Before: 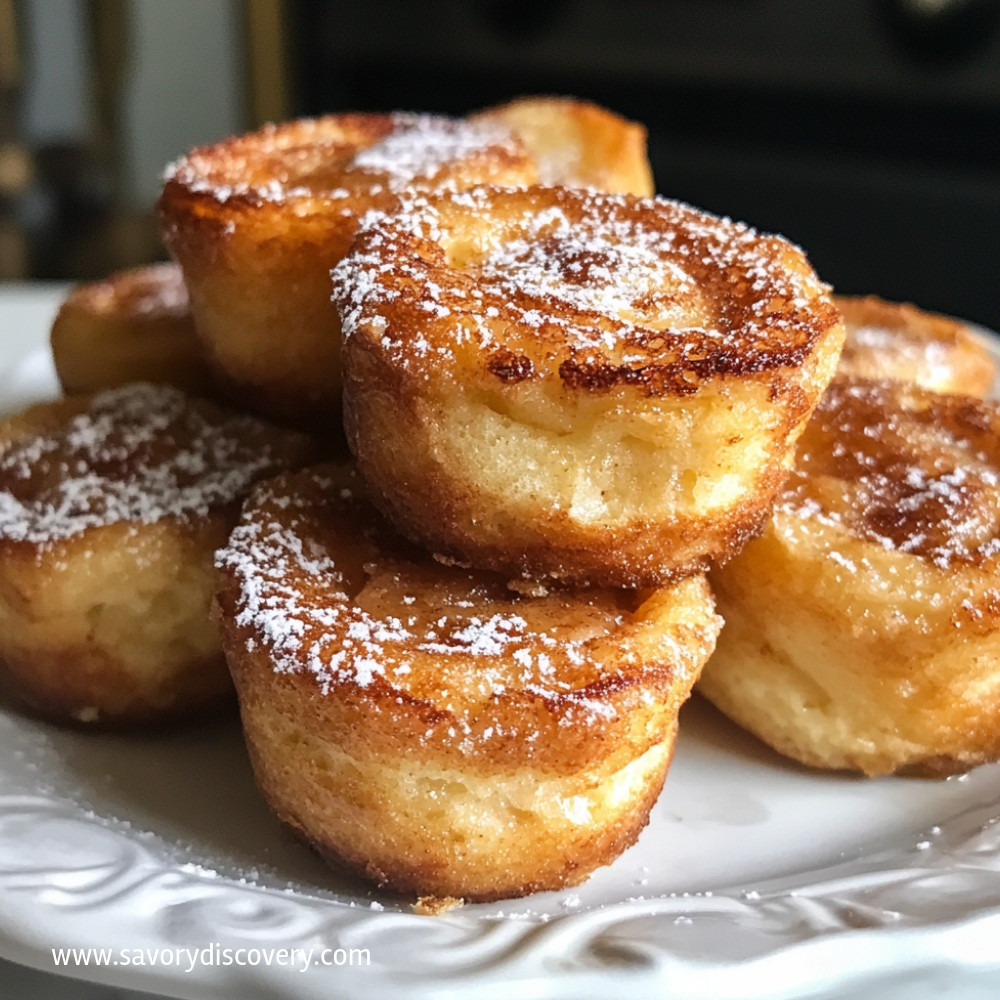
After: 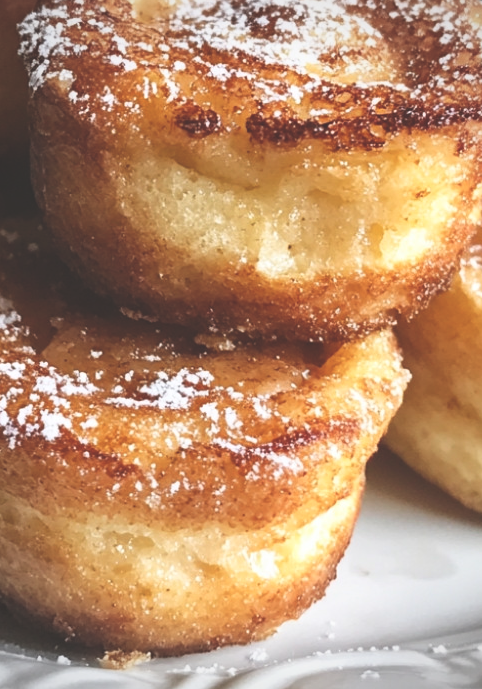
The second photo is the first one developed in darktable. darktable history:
shadows and highlights: shadows 1.03, highlights 41.93
vignetting: fall-off radius 63.08%, saturation -0.638, unbound false
crop: left 31.392%, top 24.638%, right 20.367%, bottom 6.415%
exposure: black level correction -0.03, compensate highlight preservation false
